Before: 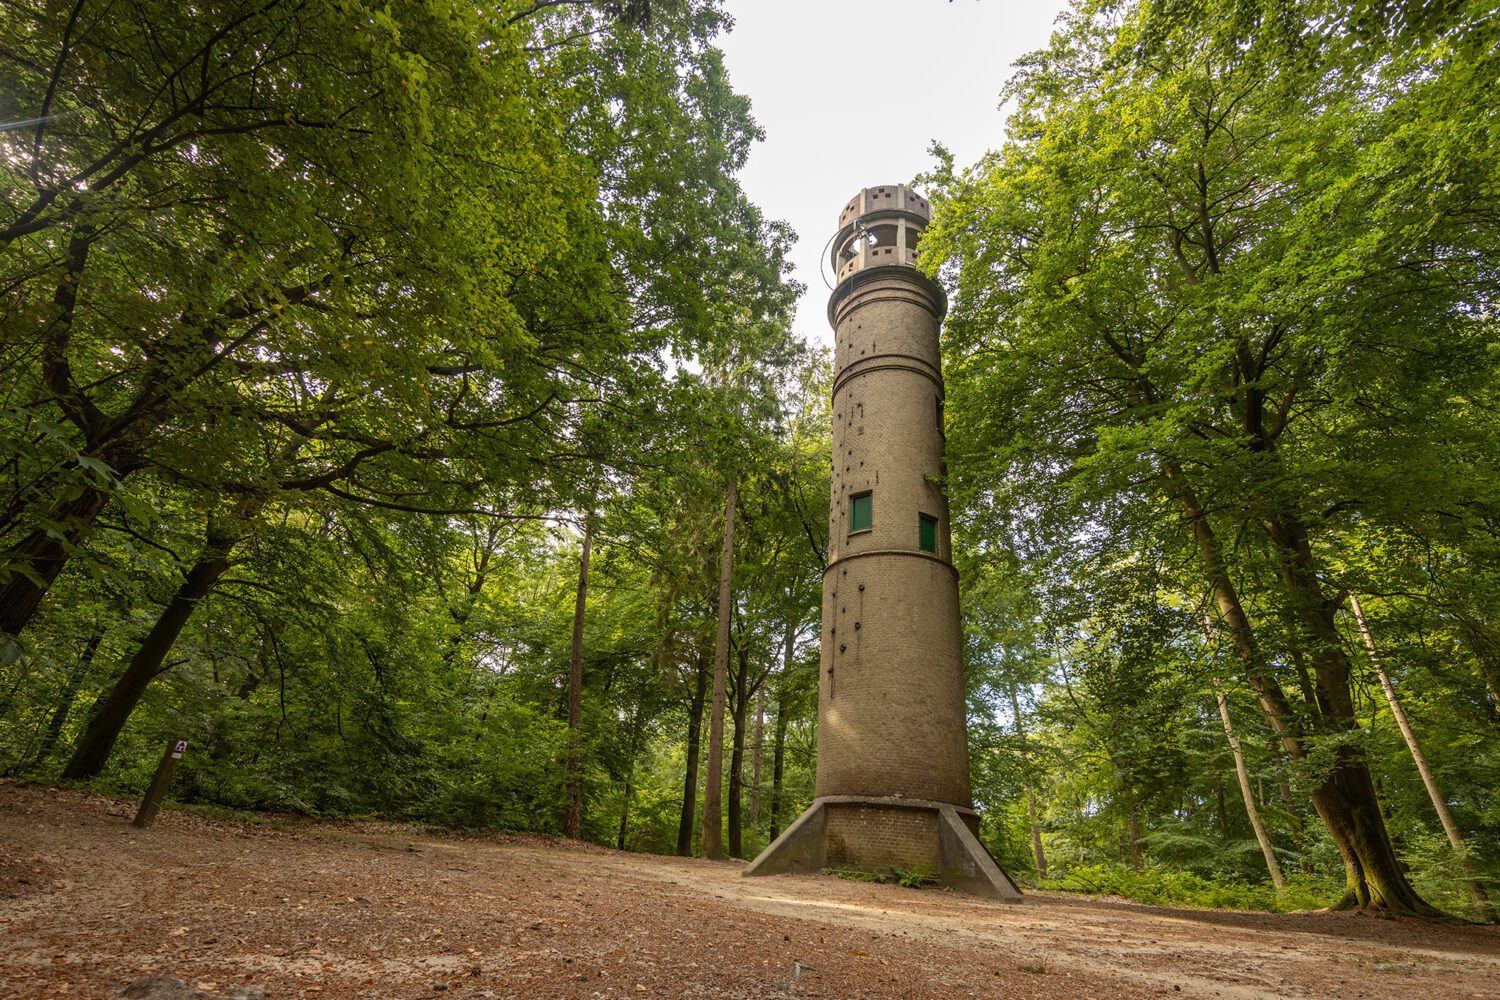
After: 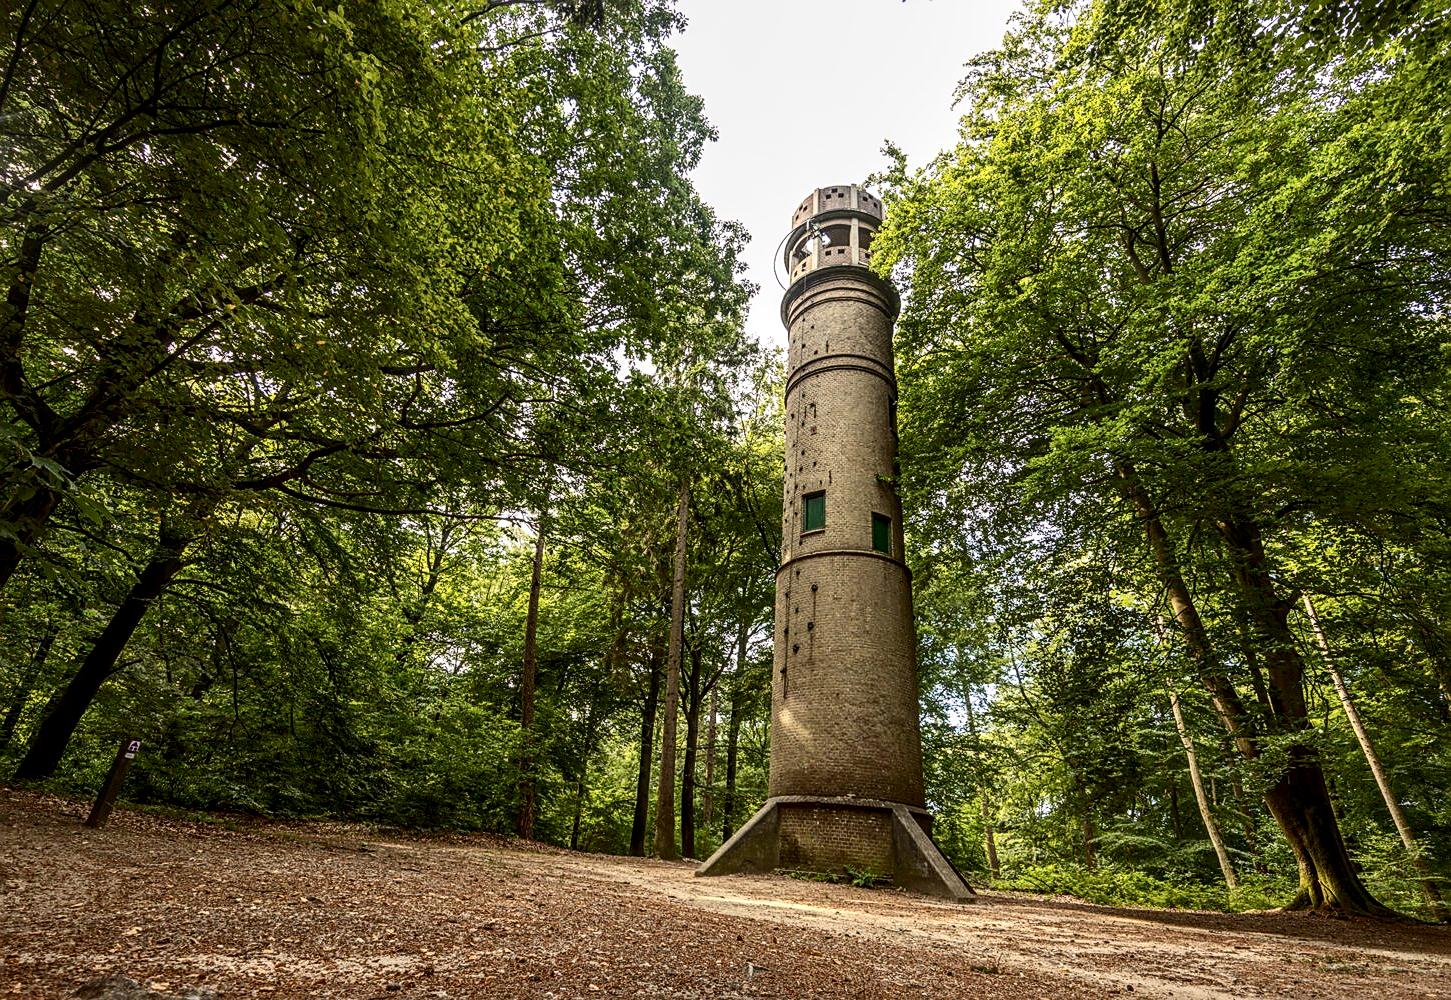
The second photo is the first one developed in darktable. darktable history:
local contrast: detail 130%
contrast brightness saturation: contrast 0.28
sharpen: on, module defaults
crop and rotate: left 3.238%
